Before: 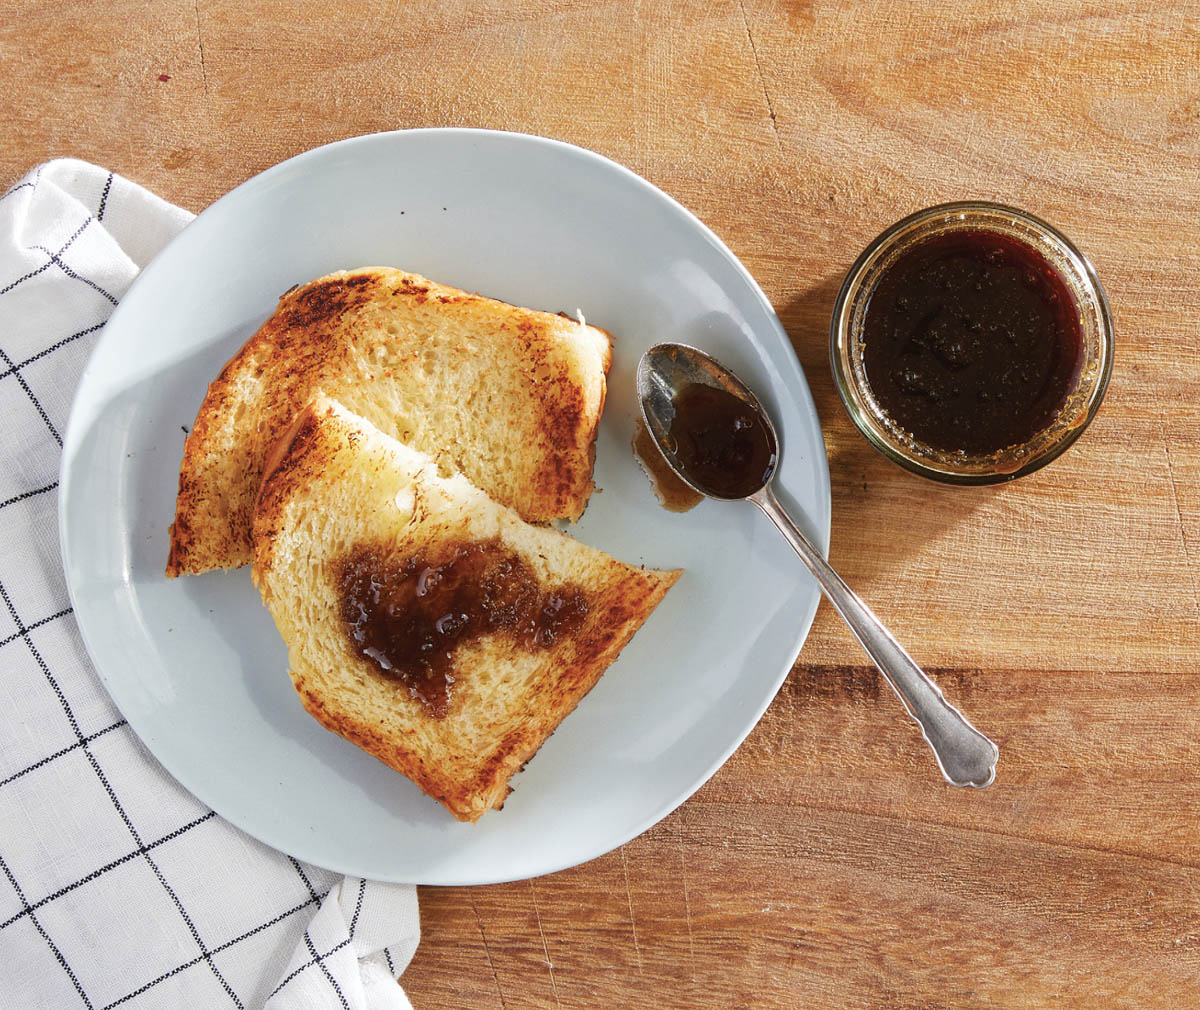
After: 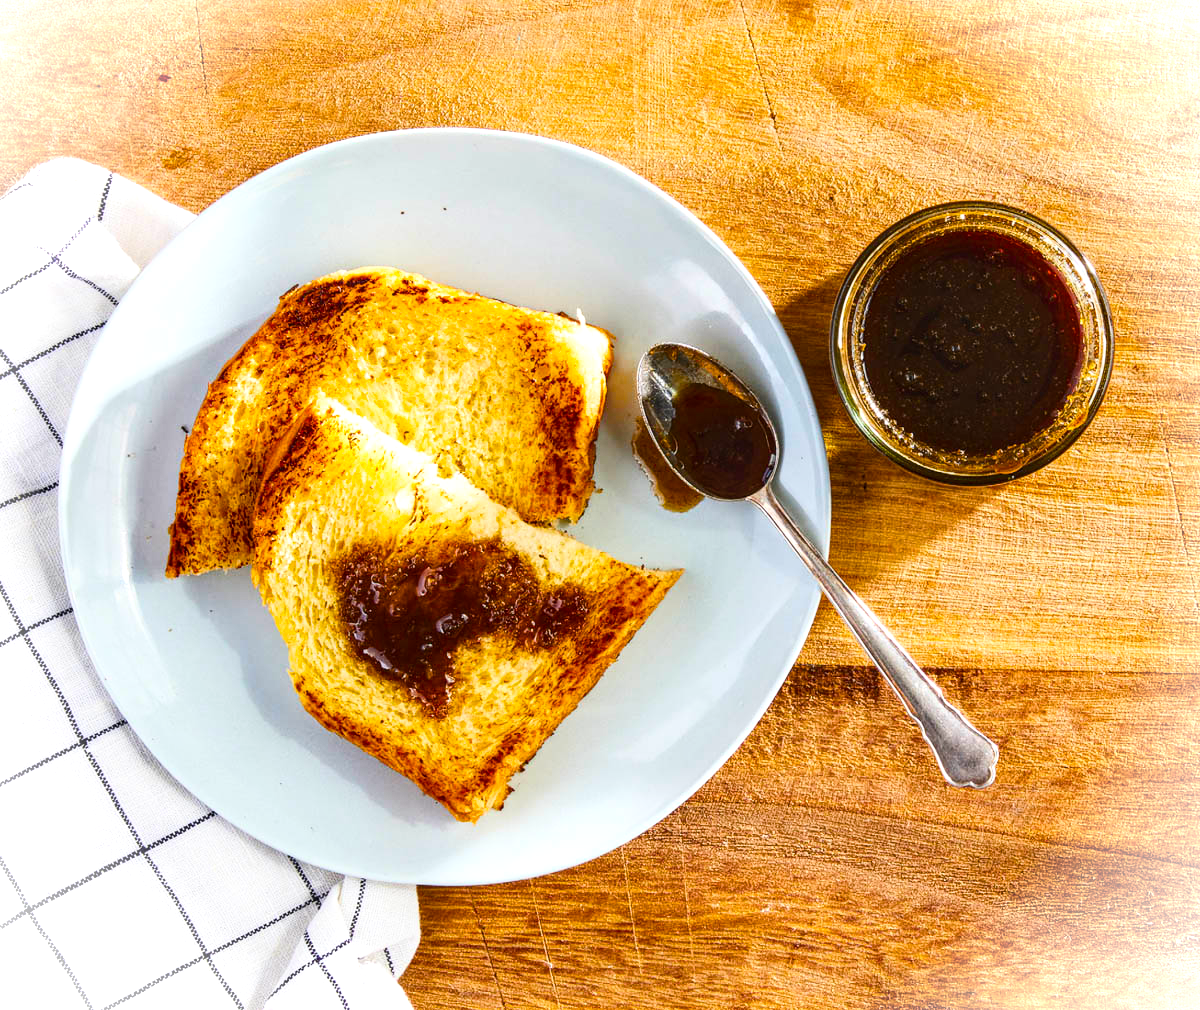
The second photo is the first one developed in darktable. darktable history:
vignetting: fall-off start 92.77%, brightness 0.993, saturation -0.492
contrast brightness saturation: contrast 0.24, brightness 0.087
local contrast: detail 130%
exposure: exposure 0.341 EV, compensate highlight preservation false
color balance rgb: shadows lift › luminance -9.848%, shadows fall-off 299.202%, white fulcrum 1.99 EV, highlights fall-off 299.023%, linear chroma grading › shadows 9.377%, linear chroma grading › highlights 10.989%, linear chroma grading › global chroma 15.499%, linear chroma grading › mid-tones 14.709%, perceptual saturation grading › global saturation 20%, perceptual saturation grading › highlights -49.794%, perceptual saturation grading › shadows 25.497%, mask middle-gray fulcrum 99.452%, contrast gray fulcrum 38.34%
